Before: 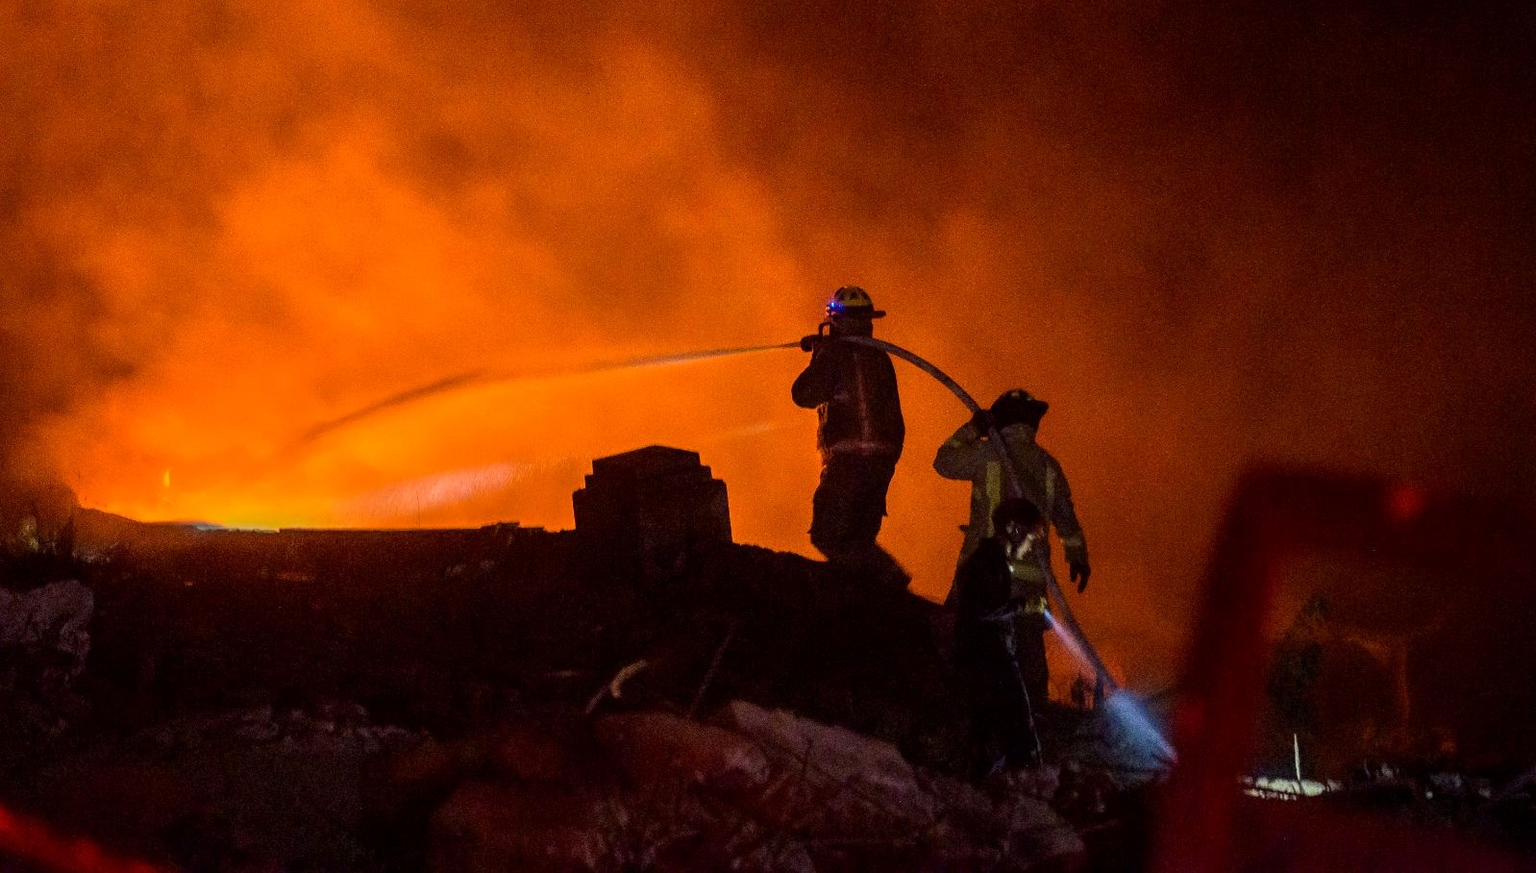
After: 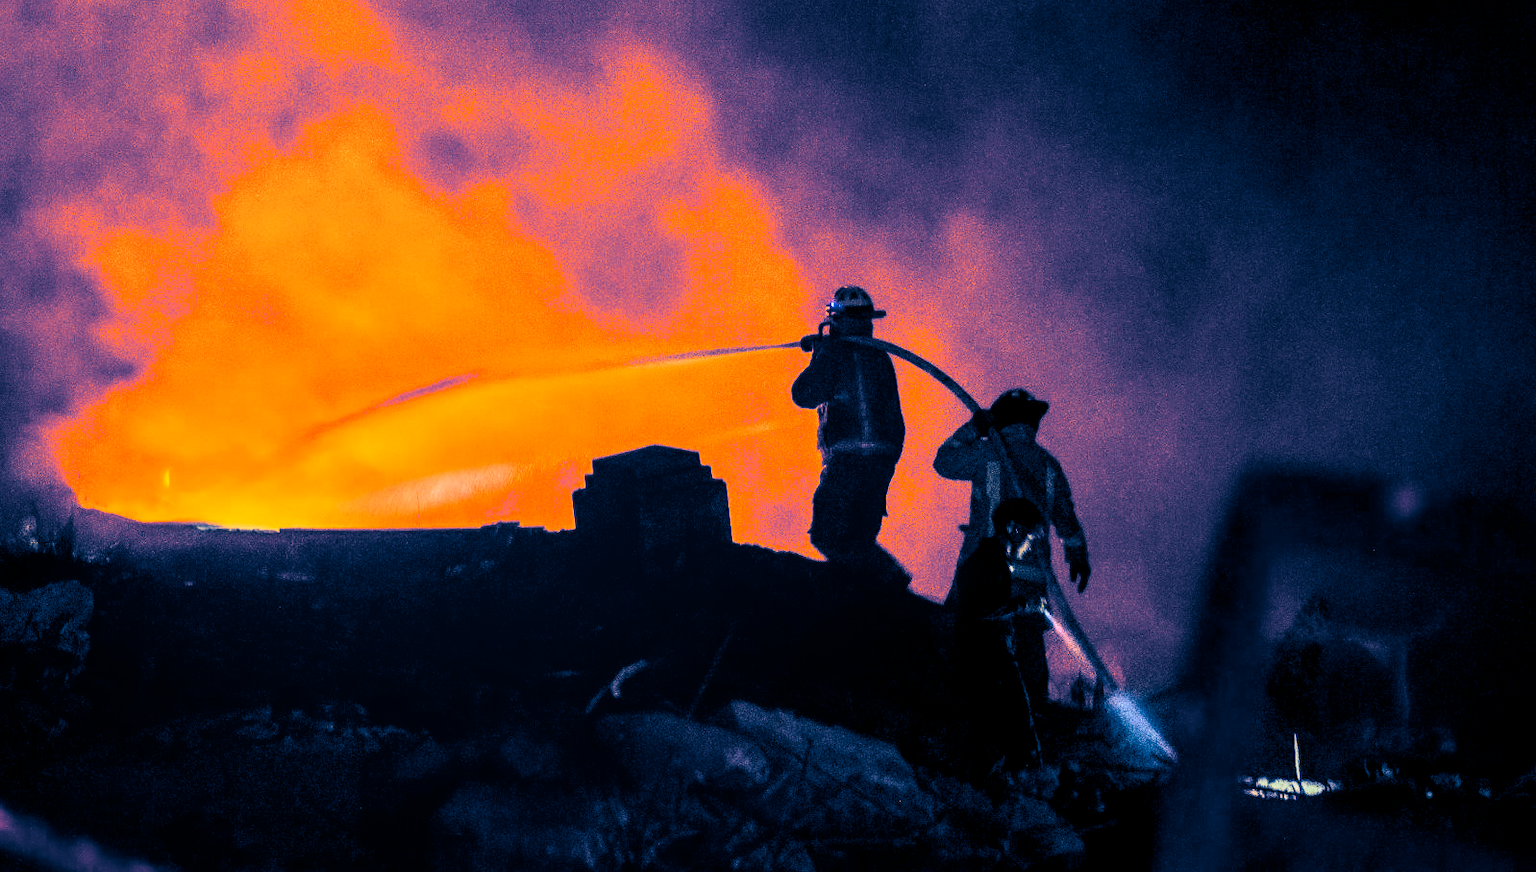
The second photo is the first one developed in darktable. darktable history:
base curve: curves: ch0 [(0, 0) (0.005, 0.002) (0.193, 0.295) (0.399, 0.664) (0.75, 0.928) (1, 1)]
split-toning: shadows › hue 226.8°, shadows › saturation 1, highlights › saturation 0, balance -61.41
exposure: exposure 0.3 EV, compensate highlight preservation false
local contrast: on, module defaults
